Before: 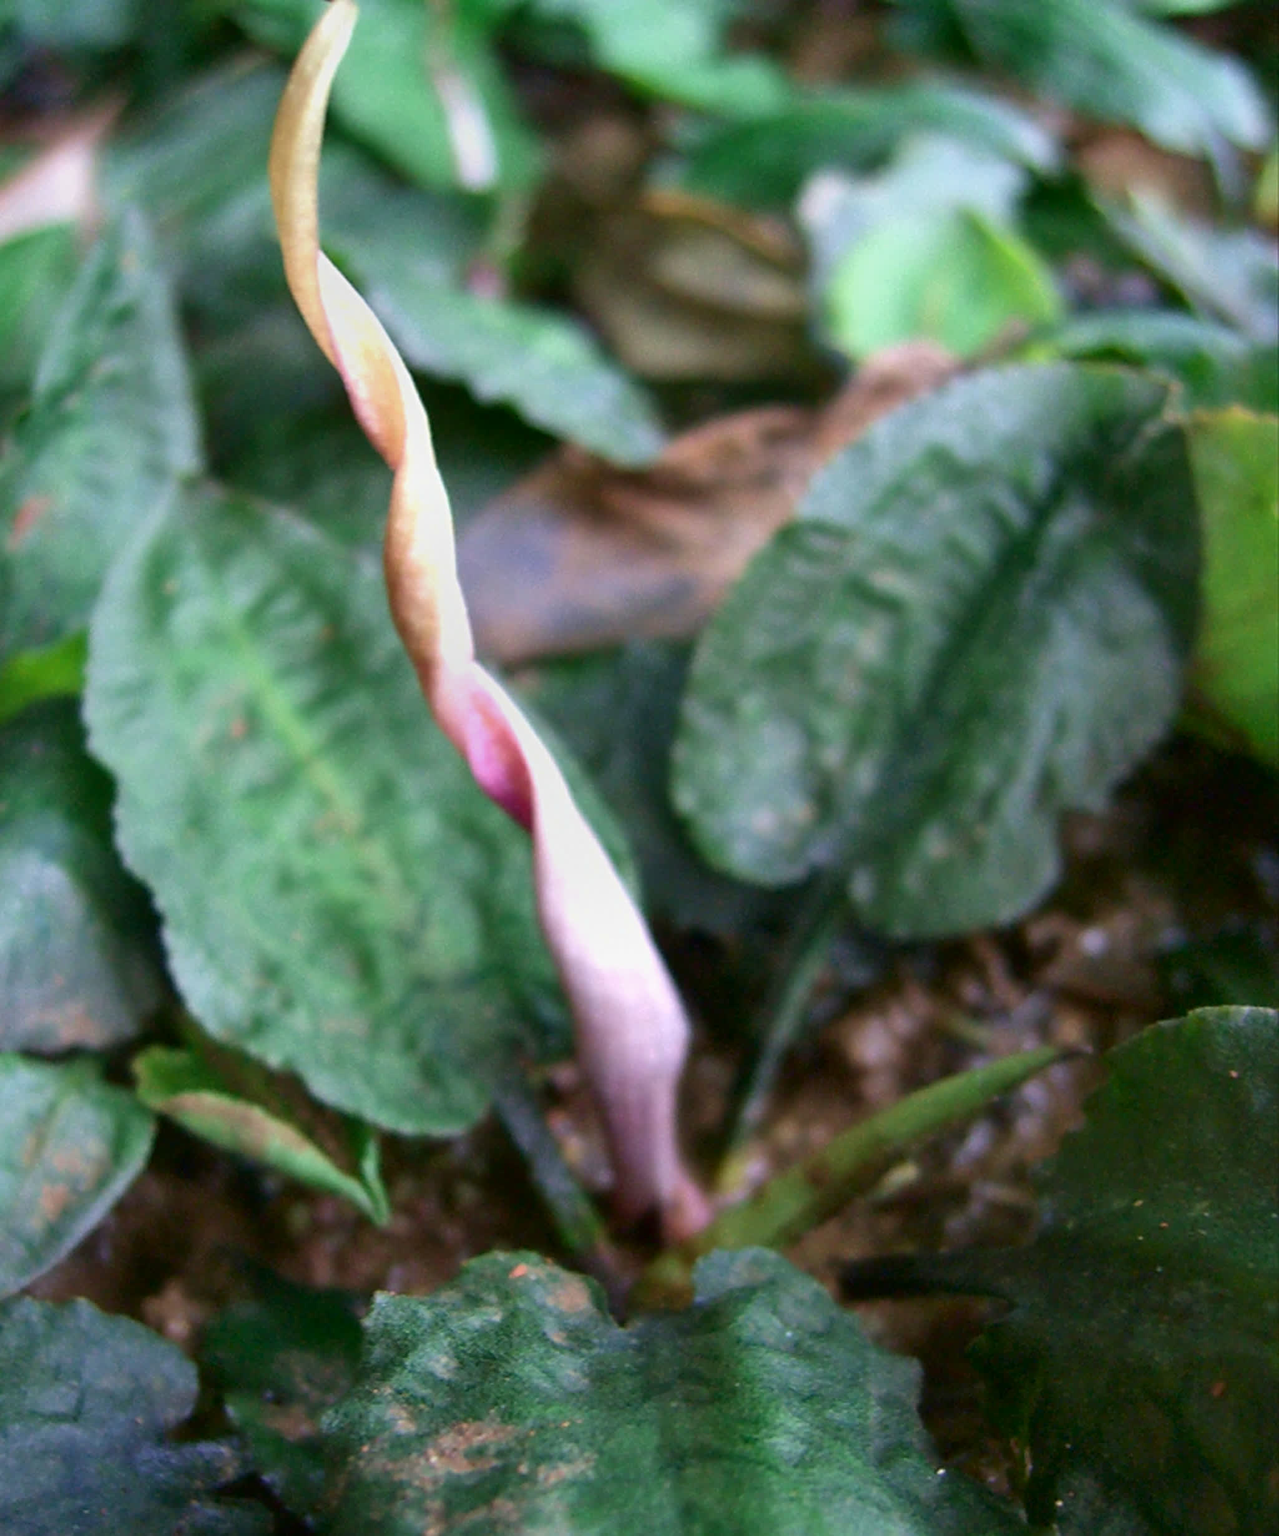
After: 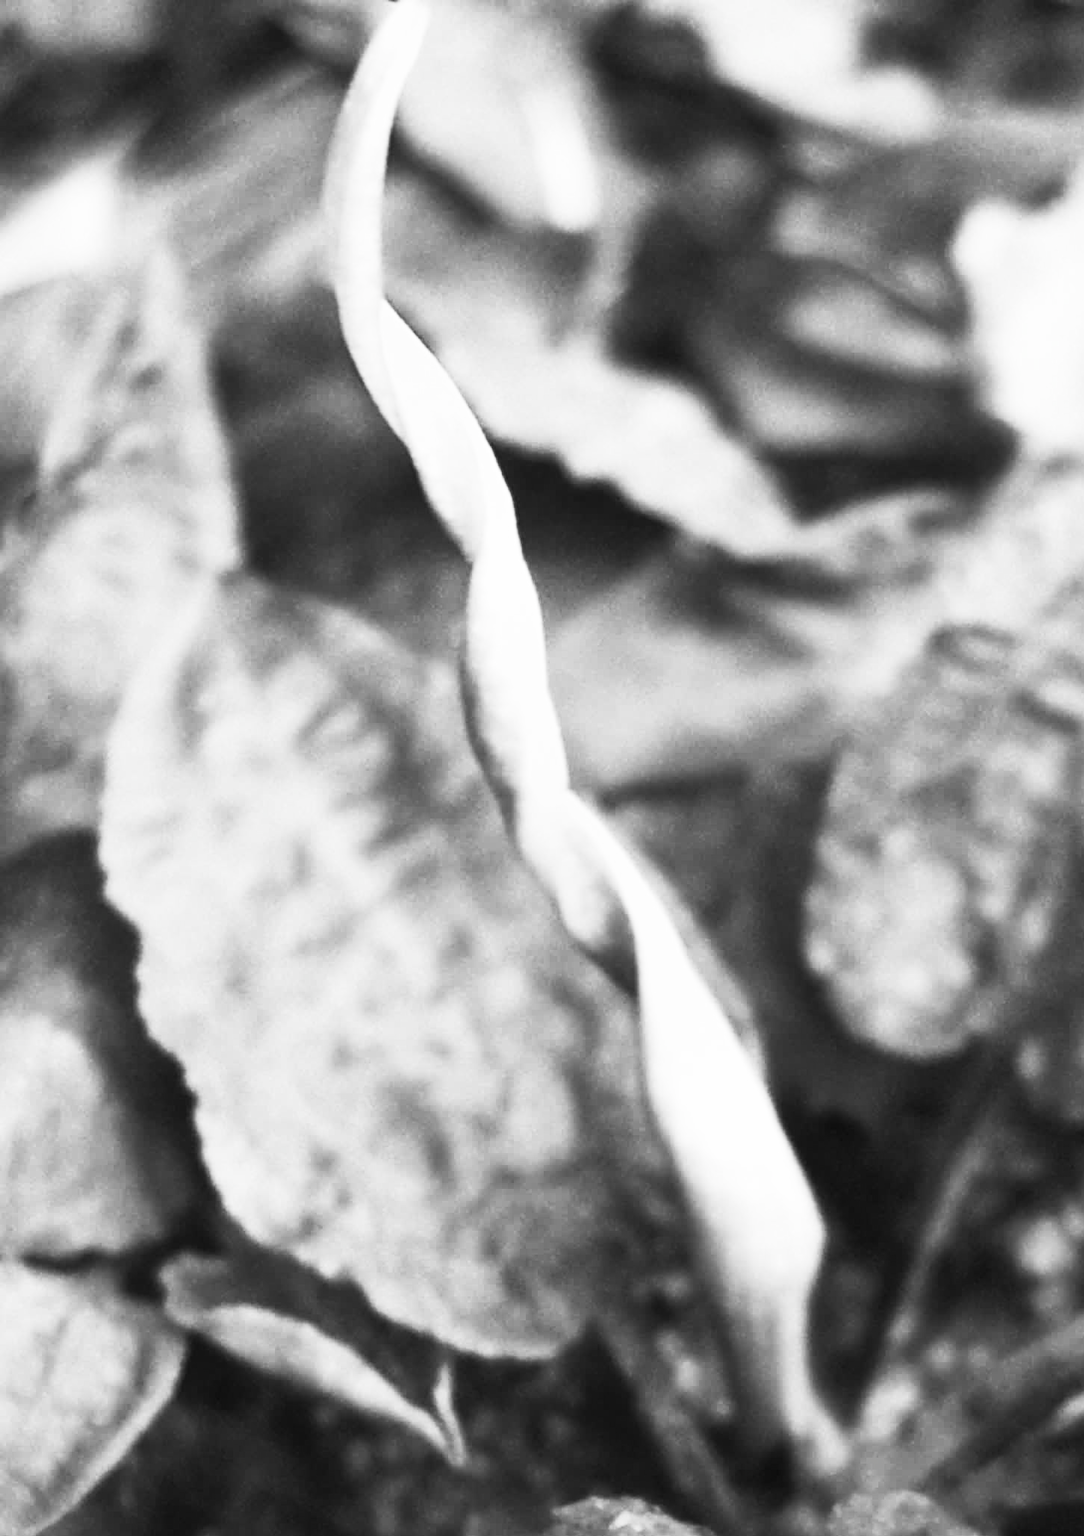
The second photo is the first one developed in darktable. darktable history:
contrast brightness saturation: contrast 0.546, brightness 0.456, saturation -0.999
crop: right 29.055%, bottom 16.413%
